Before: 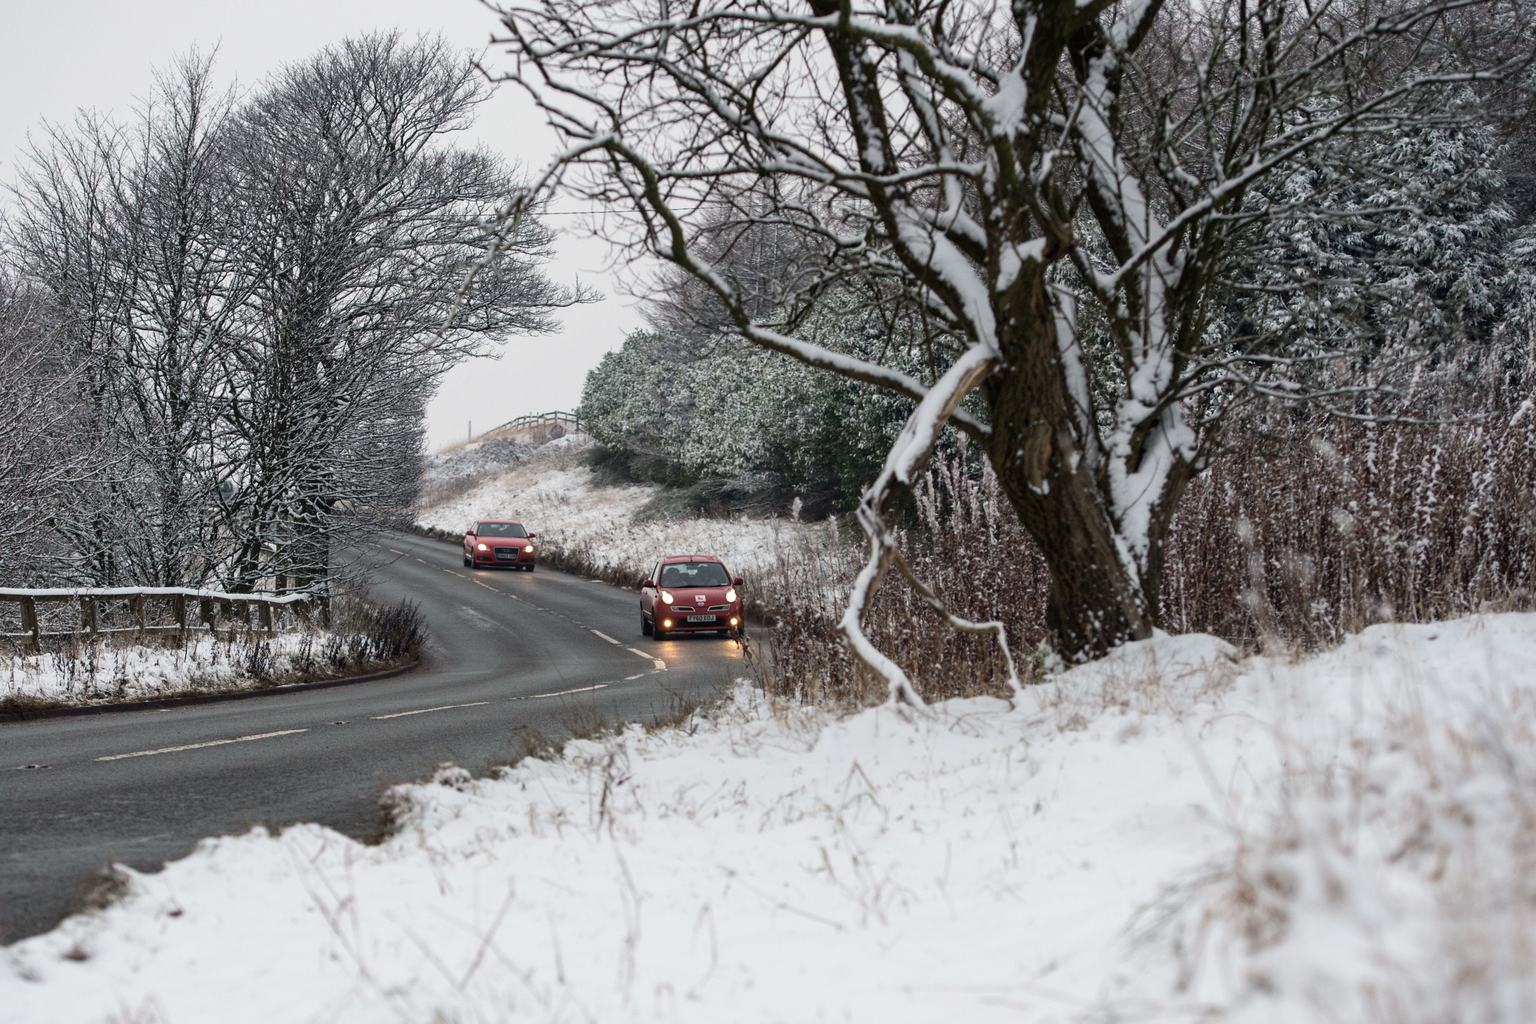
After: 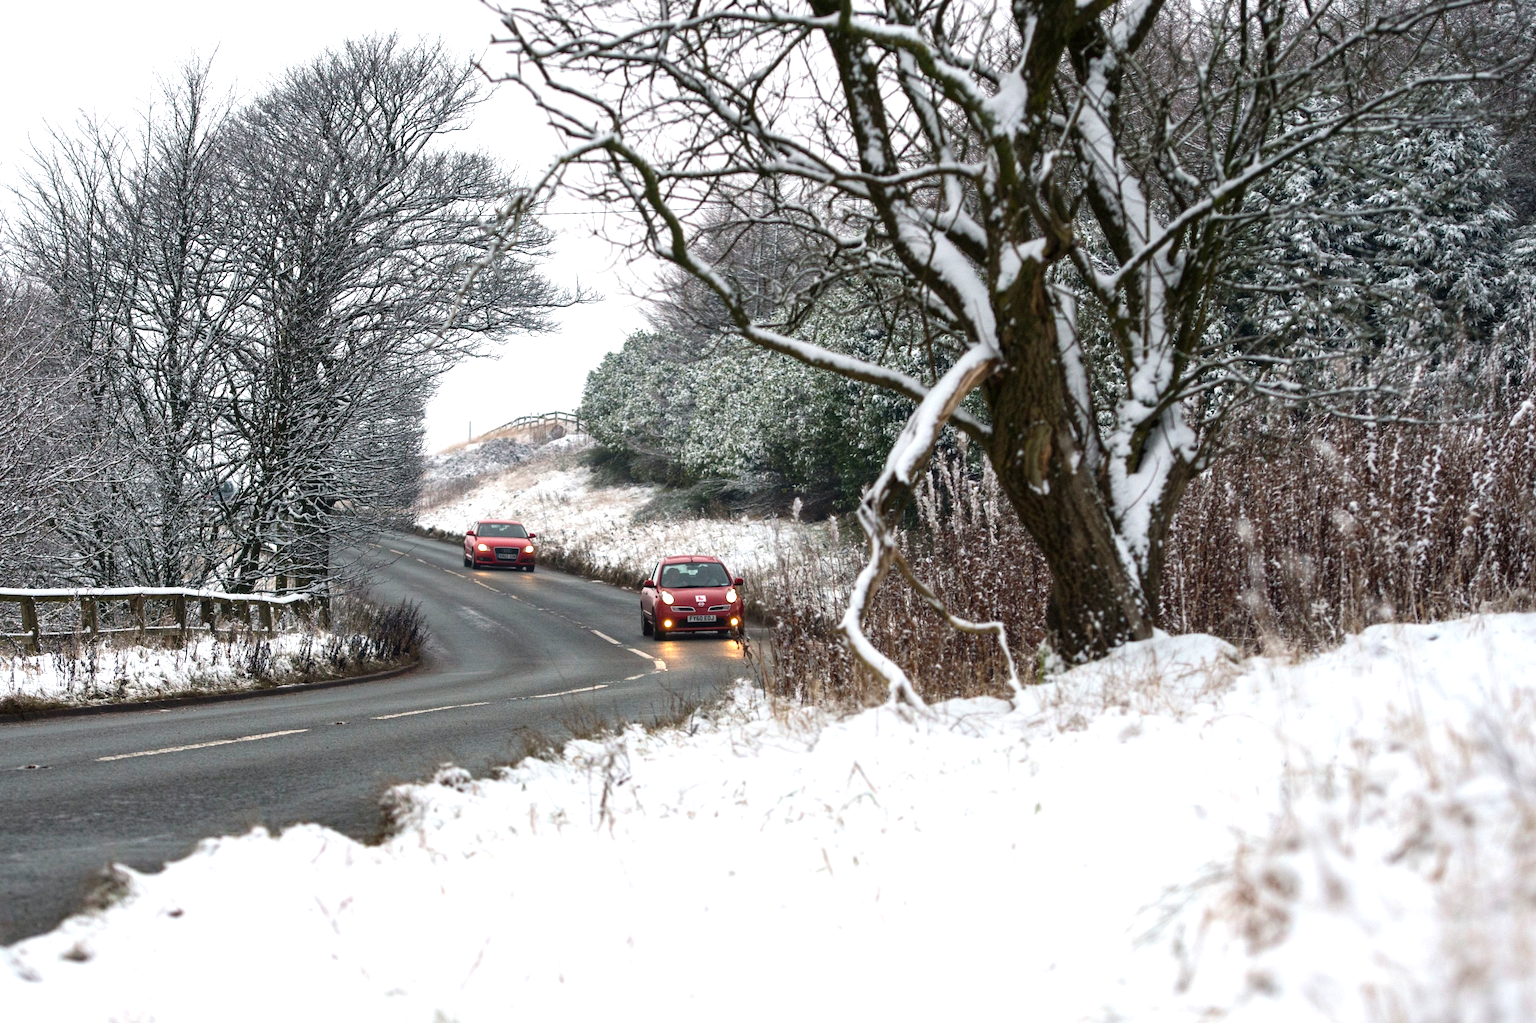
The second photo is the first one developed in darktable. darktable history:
color balance rgb: shadows lift › chroma 0.916%, shadows lift › hue 110.73°, perceptual saturation grading › global saturation 29.448%, perceptual brilliance grading › global brilliance 18.694%
